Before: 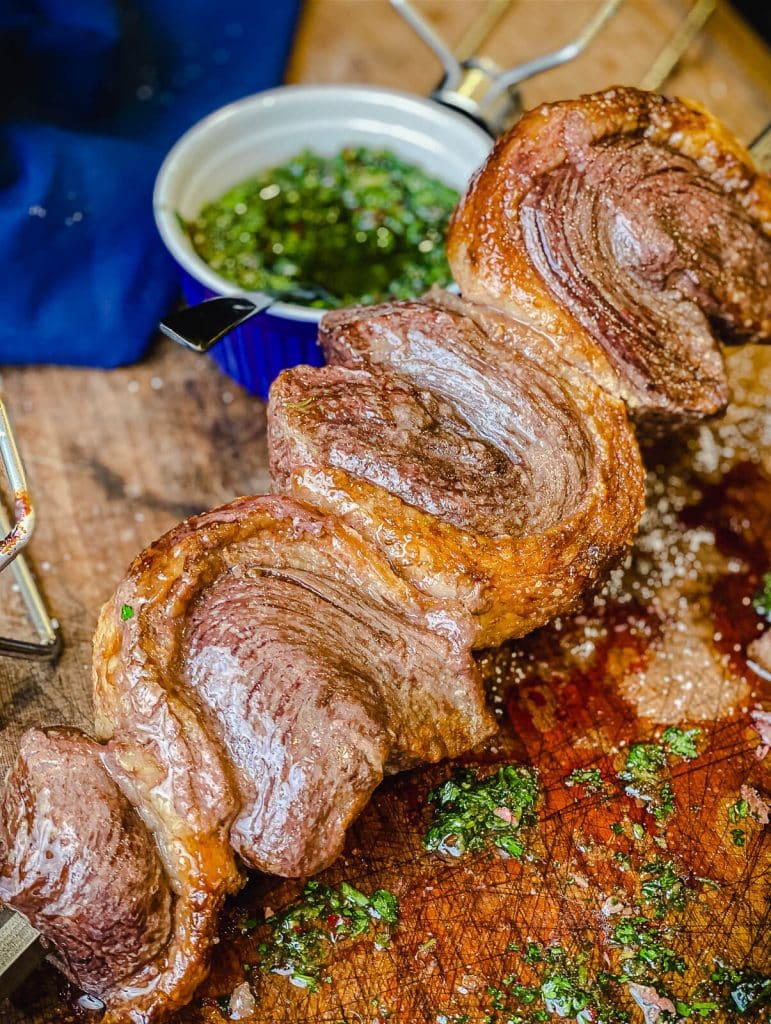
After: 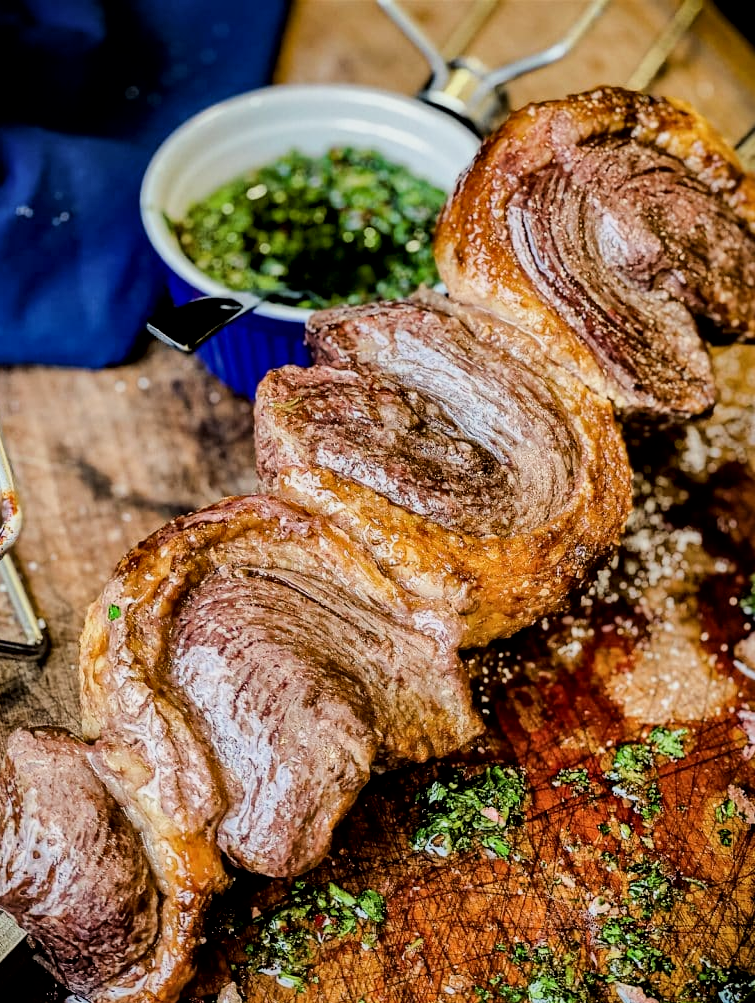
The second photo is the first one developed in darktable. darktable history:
crop: left 1.743%, right 0.268%, bottom 2.011%
filmic rgb: black relative exposure -5 EV, hardness 2.88, contrast 1.2
local contrast: mode bilateral grid, contrast 25, coarseness 60, detail 151%, midtone range 0.2
